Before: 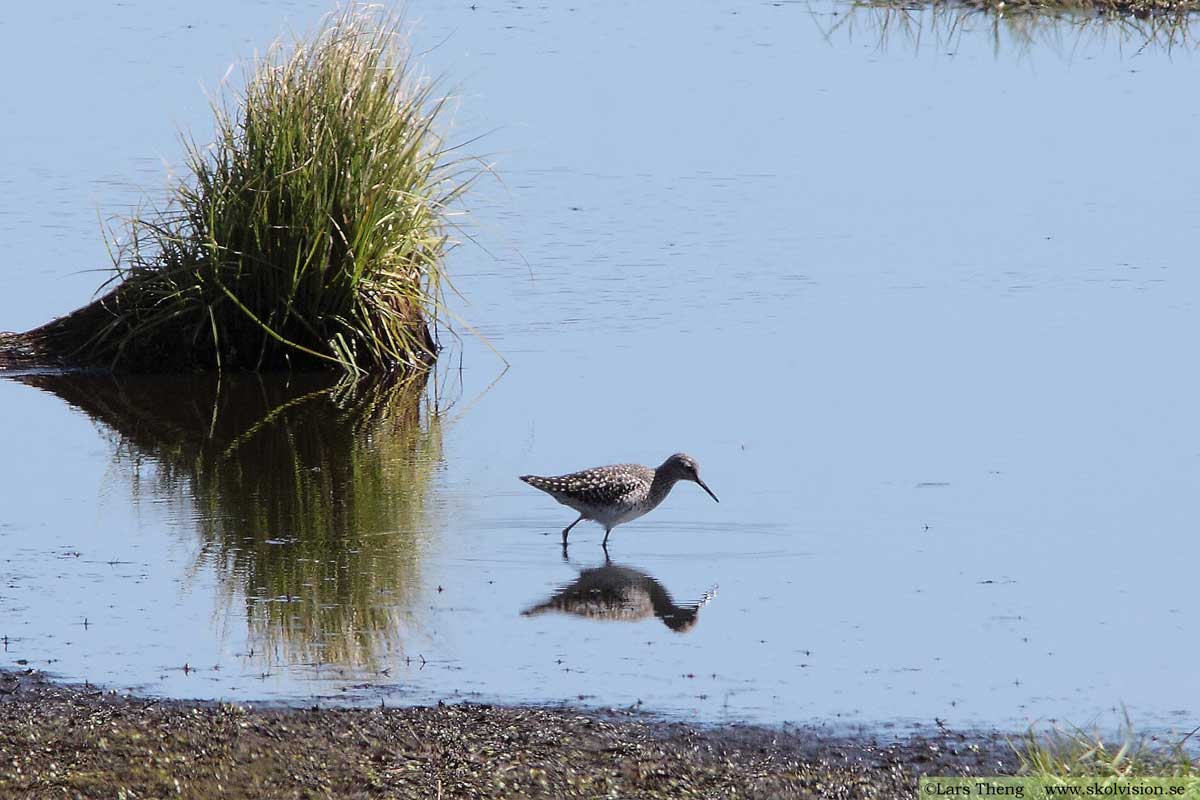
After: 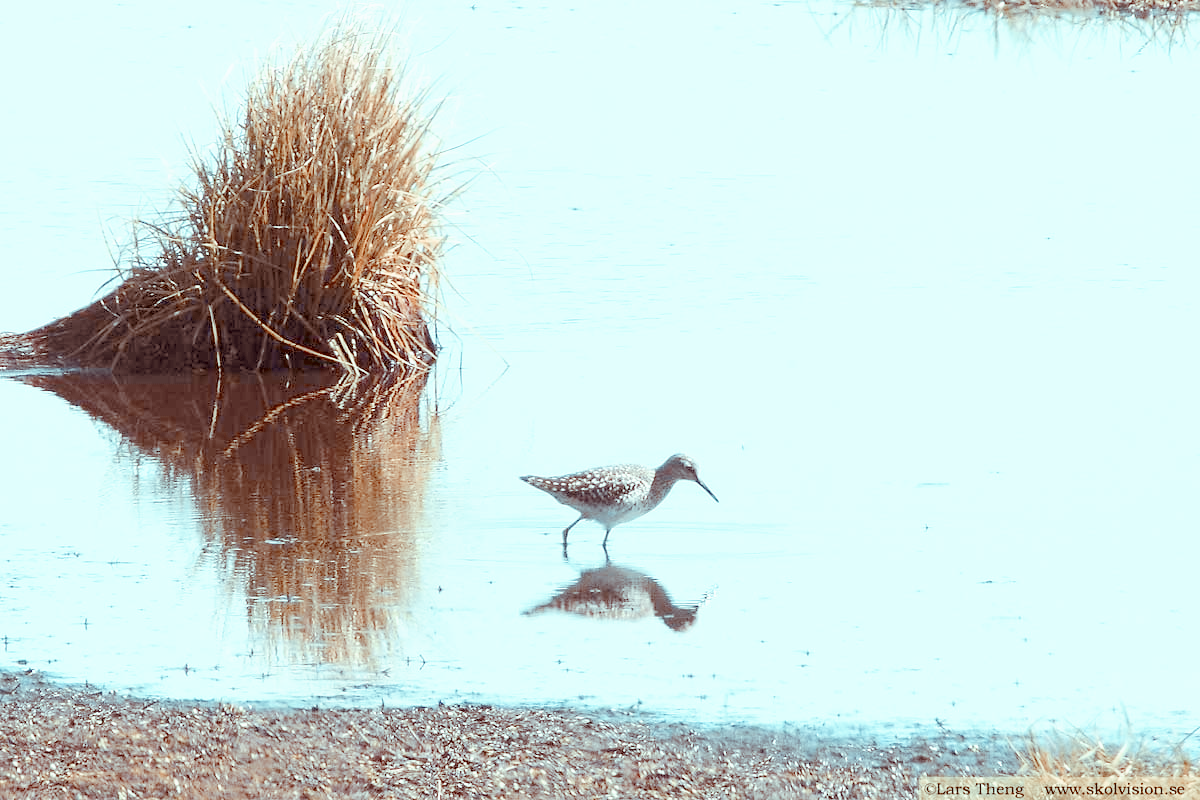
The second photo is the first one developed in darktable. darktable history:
tone curve: curves: ch0 [(0, 0) (0.003, 0.002) (0.011, 0.009) (0.025, 0.02) (0.044, 0.036) (0.069, 0.057) (0.1, 0.081) (0.136, 0.115) (0.177, 0.153) (0.224, 0.202) (0.277, 0.264) (0.335, 0.333) (0.399, 0.409) (0.468, 0.491) (0.543, 0.58) (0.623, 0.675) (0.709, 0.777) (0.801, 0.88) (0.898, 0.98) (1, 1)], preserve colors none
color look up table: target L [89.11, 79.28, 48.86, 47.8, 34.74, 27.99, 197.97, 92.08, 90.1, 59.56, 56.6, 80.68, 56.24, 52.28, 64.49, 66.9, 48.45, 50.24, 60.58, 50.79, 38.95, 30.14, 86.23, 80.76, 80.53, 74.78, 63.32, 62.05, 64.39, 68.1, 46, 53.19, 28.23, 30.26, 41.83, 20.36, 17.34, 13.9, 11.16, 81.72, 81.88, 81.58, 81.28, 81.23, 82.22, 68.28, 69.72, 59.05, 52.92], target a [-11.31, -8.416, 25.17, -5.015, 5.114, 16.22, 0, -0.001, -8.951, 46.43, 45.86, -5.276, 53.92, 51.47, 15.19, -5.13, 54.15, 48.5, 26.42, 41.8, 46.02, 26.82, -9.731, -7.917, -8.084, -8.092, -15.73, 16.51, -5.736, -25.66, 7.151, -14.76, 11.02, 13.1, -1.847, 12.07, 15.08, 15.69, 15.14, -9.642, -14.47, -10.82, -10.19, -12.25, -13.15, -26.8, -32.78, -25.78, -17.22], target b [2.565, -1.155, 42.68, 18.36, 23.54, 24.54, 0.001, 0.006, 0.62, 58.75, 56.85, -0.506, 53.41, 54.81, 11, -1.792, 52.33, 33.57, 4.051, 24.92, 35.35, 20.63, 0.864, -1.334, -0.94, -1.384, -20.18, -5.722, -21.68, -35.62, 2.796, -36.13, 3.462, -6.911, -34.57, 4.307, 3.126, 1.857, 1.794, -1.072, -3.559, -2.721, -2.898, -2.868, -4.4, -8.152, -24.01, -25.41, -20.01], num patches 49
